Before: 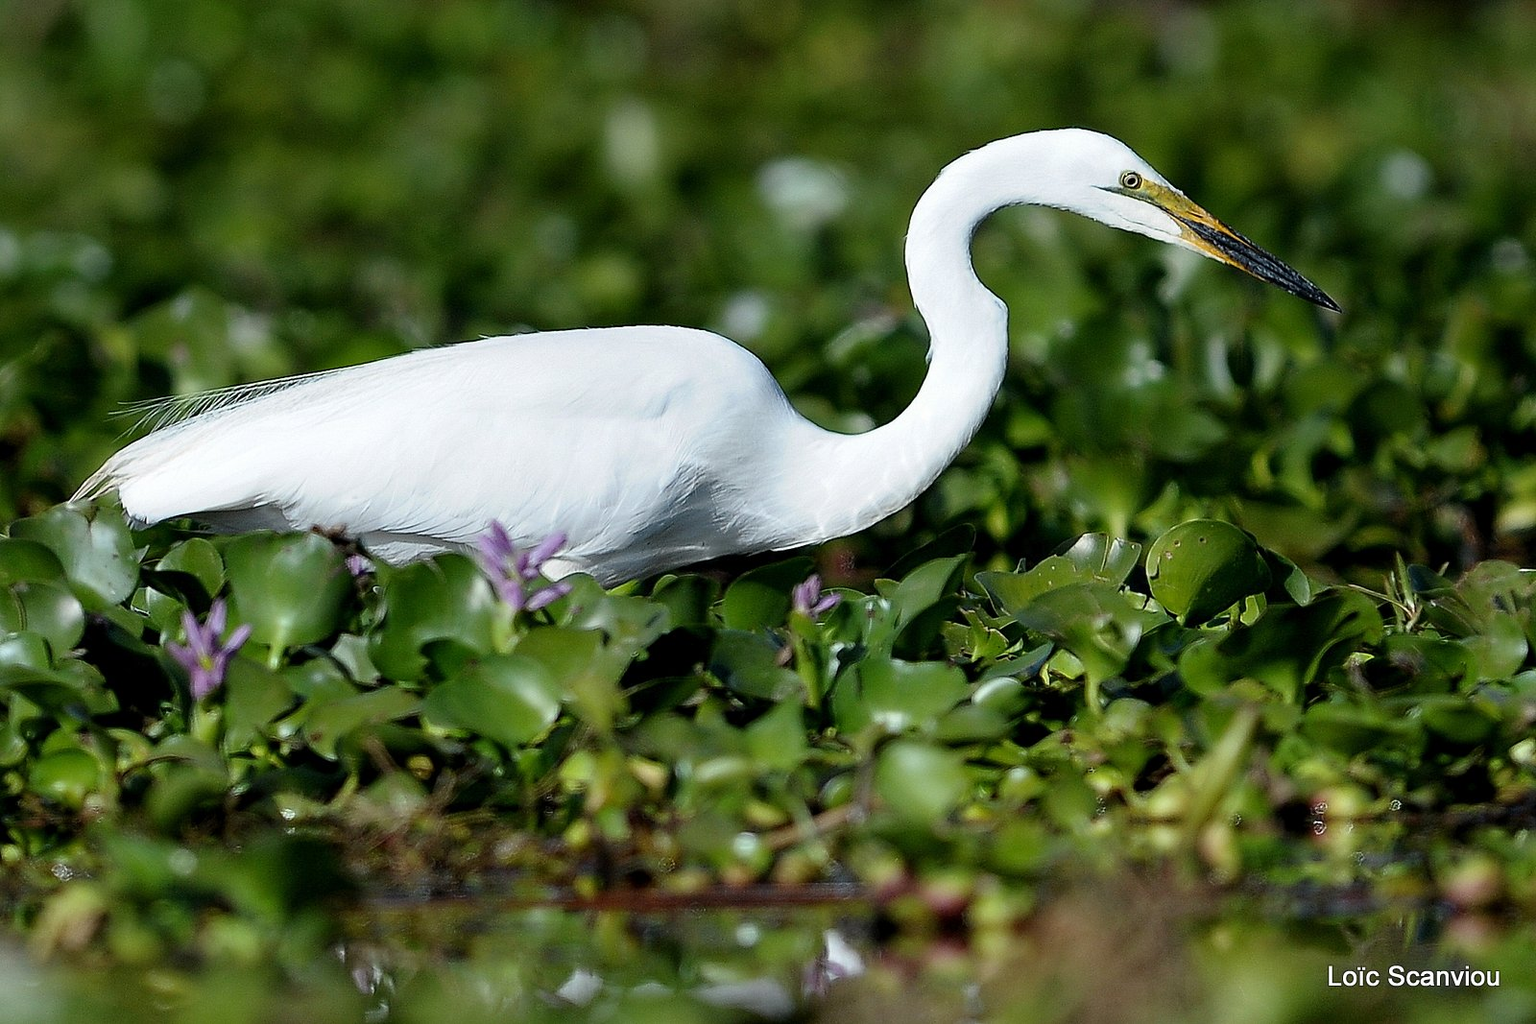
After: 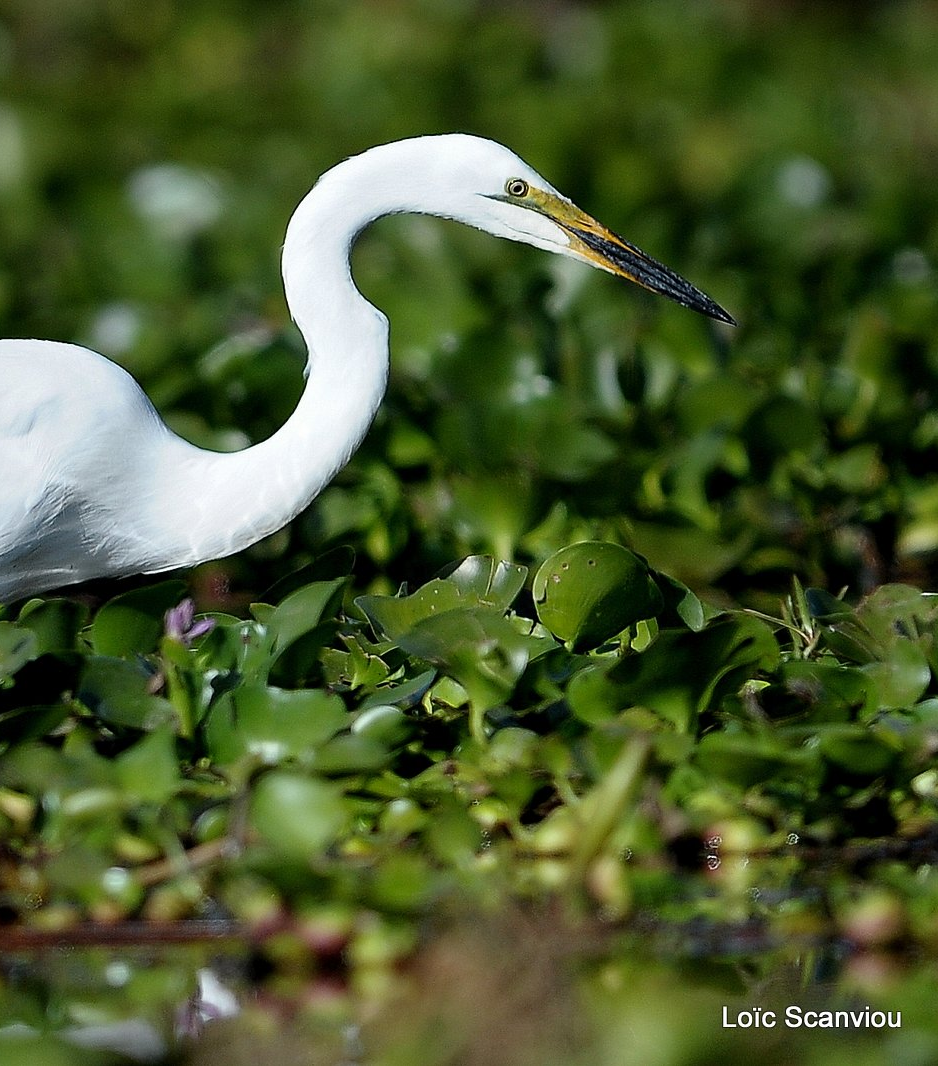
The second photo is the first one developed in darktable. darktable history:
crop: left 41.32%
